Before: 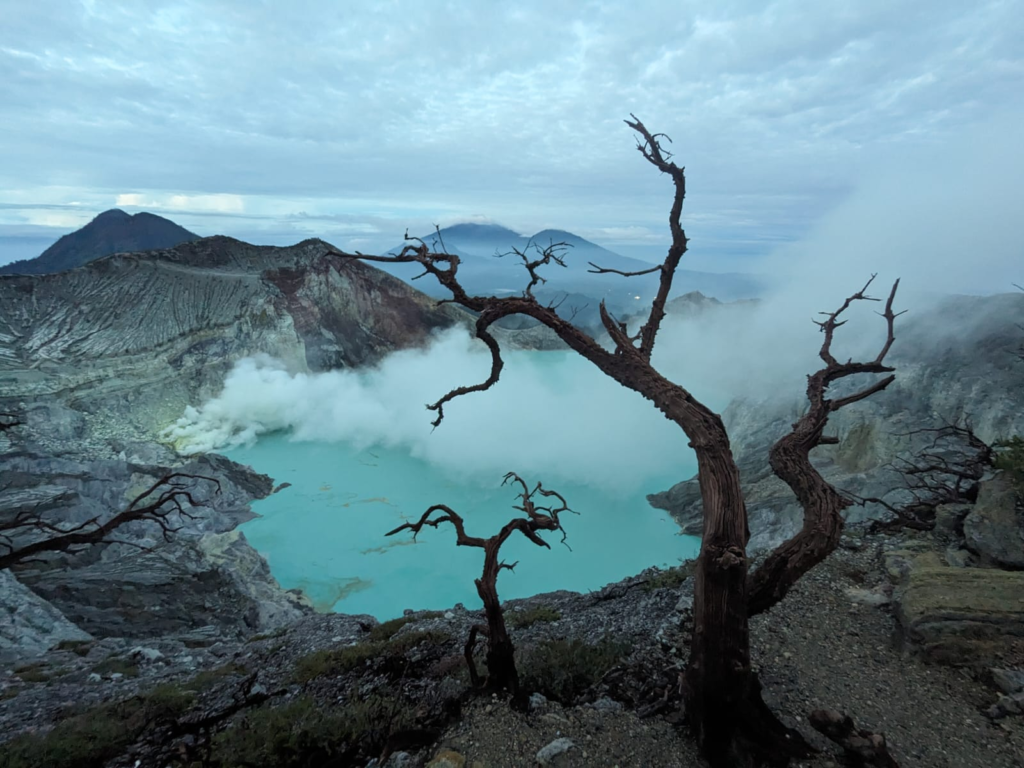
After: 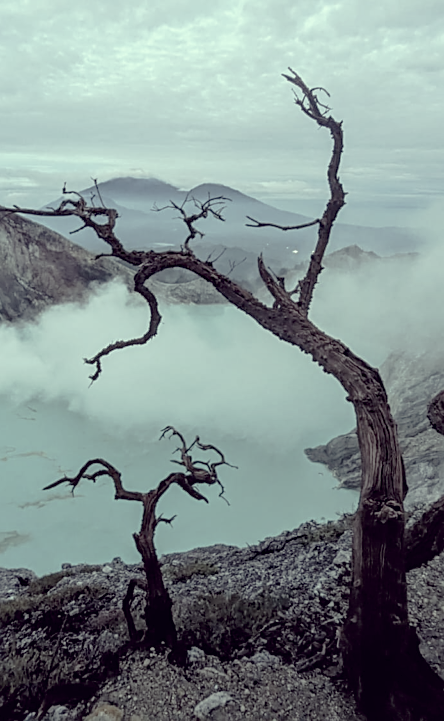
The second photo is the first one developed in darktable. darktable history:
local contrast: detail 130%
white balance: red 1.009, blue 0.985
crop: left 33.452%, top 6.025%, right 23.155%
tone curve: curves: ch0 [(0, 0) (0.003, 0.007) (0.011, 0.011) (0.025, 0.021) (0.044, 0.04) (0.069, 0.07) (0.1, 0.129) (0.136, 0.187) (0.177, 0.254) (0.224, 0.325) (0.277, 0.398) (0.335, 0.461) (0.399, 0.513) (0.468, 0.571) (0.543, 0.624) (0.623, 0.69) (0.709, 0.777) (0.801, 0.86) (0.898, 0.953) (1, 1)], preserve colors none
color balance rgb: contrast -10%
sharpen: on, module defaults
color correction: highlights a* -20.17, highlights b* 20.27, shadows a* 20.03, shadows b* -20.46, saturation 0.43
